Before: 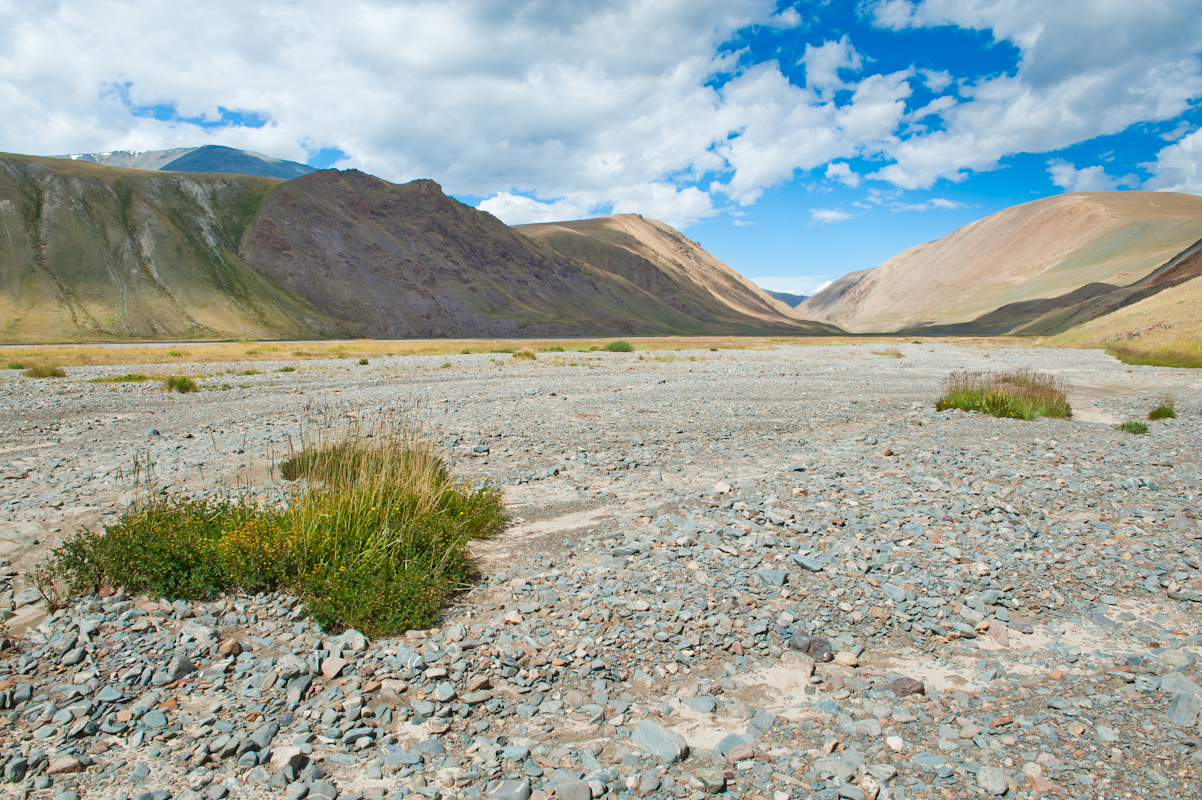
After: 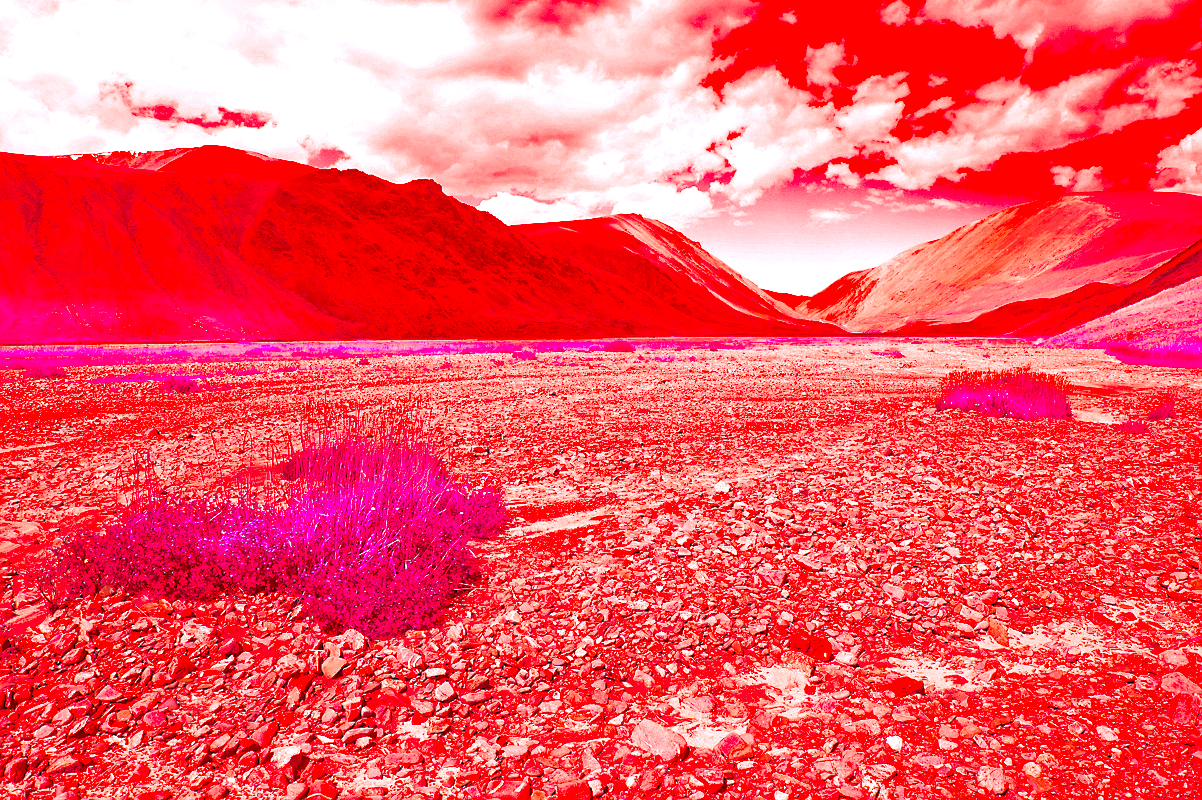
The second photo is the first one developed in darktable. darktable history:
white balance: emerald 1
color correction: highlights a* -39.68, highlights b* -40, shadows a* -40, shadows b* -40, saturation -3
sharpen: radius 1, threshold 1
split-toning: on, module defaults
